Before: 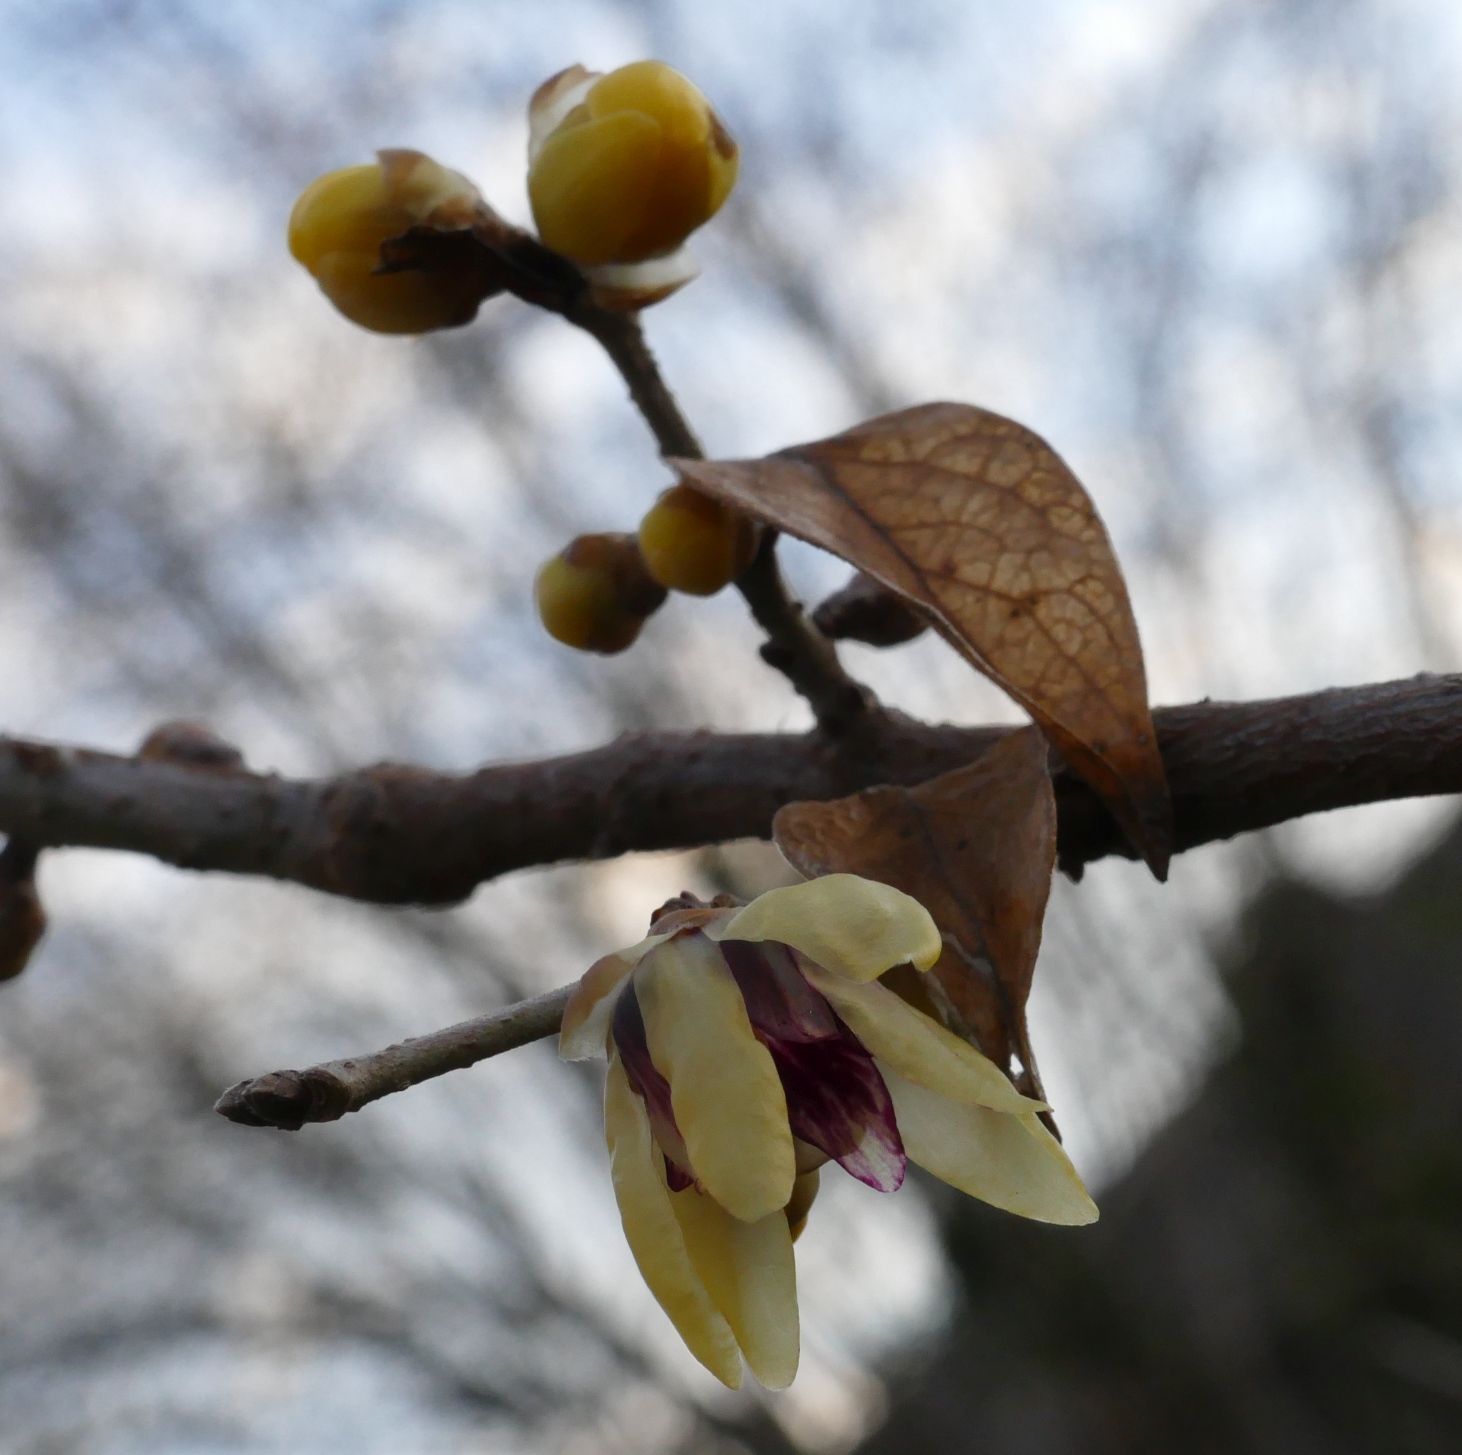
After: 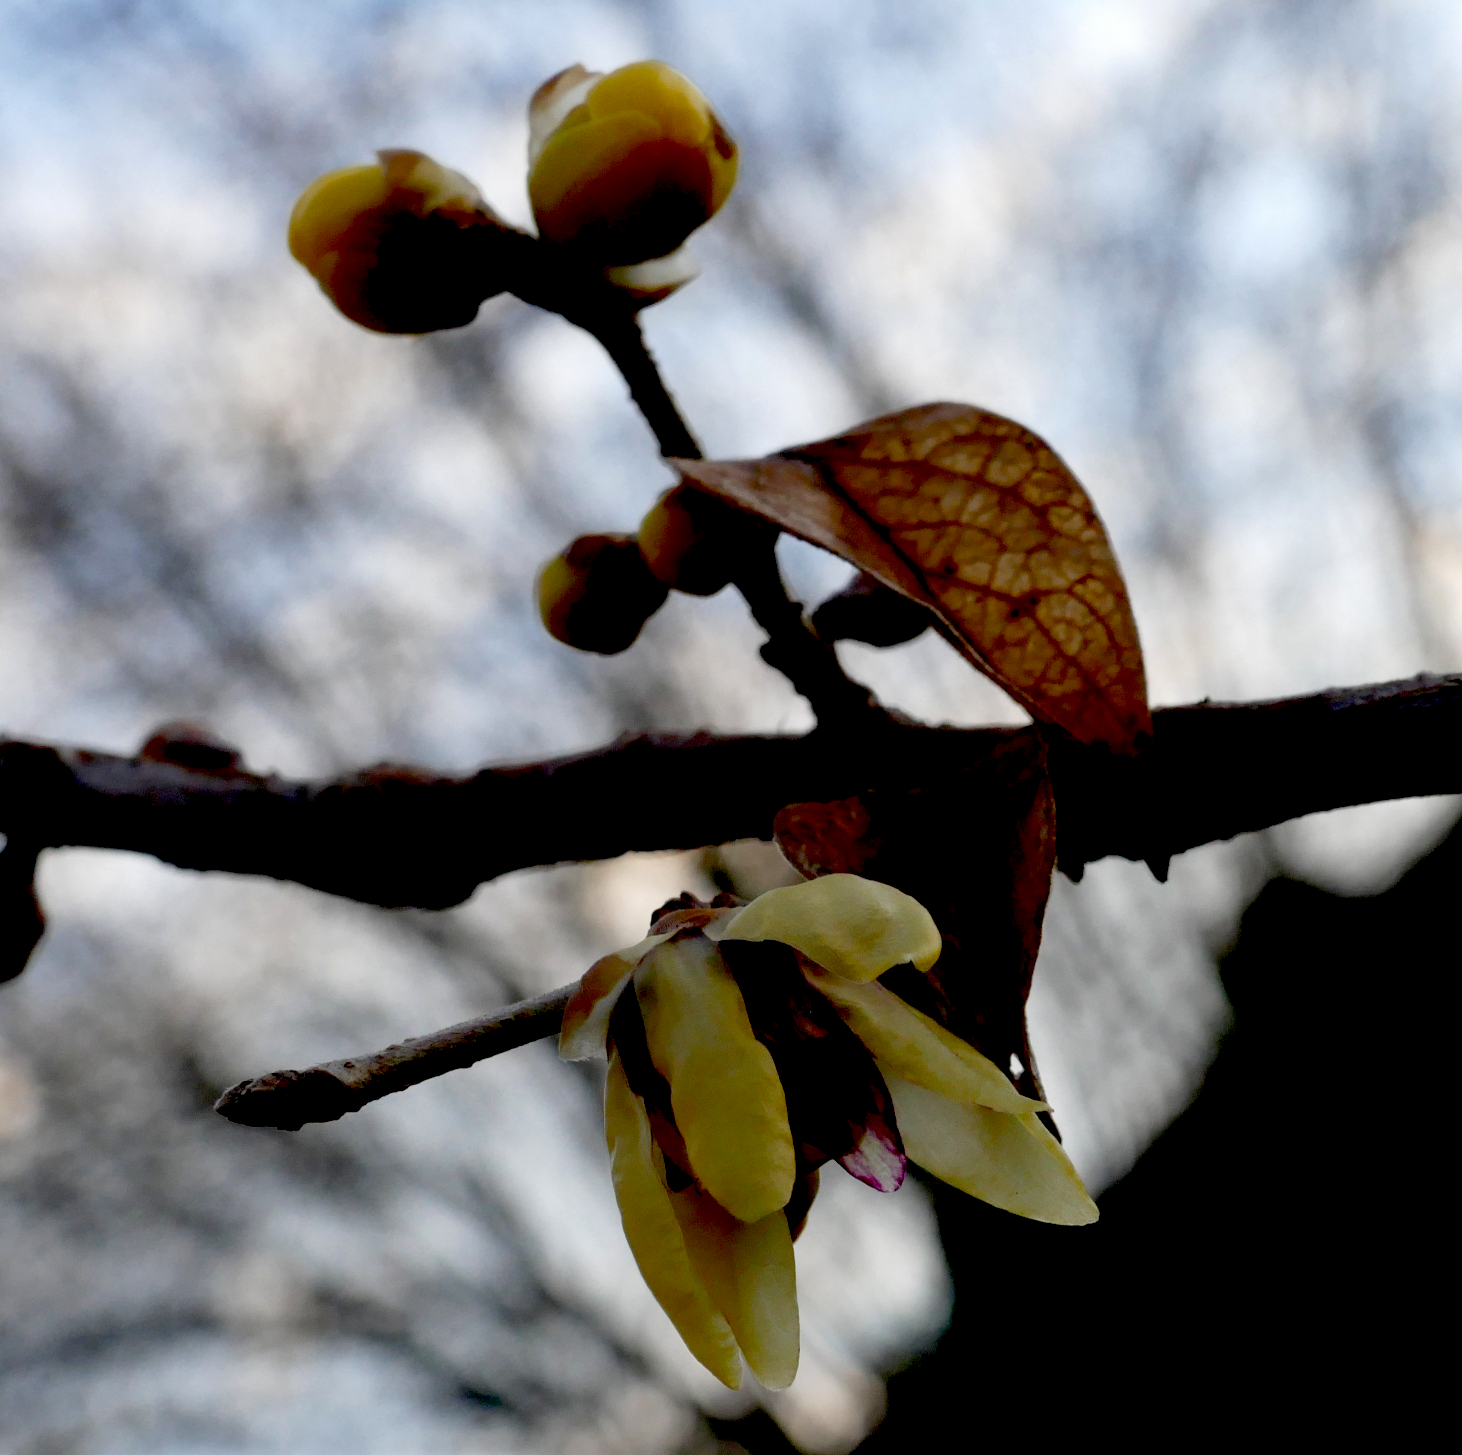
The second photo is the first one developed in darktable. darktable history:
exposure: black level correction 0.056, compensate exposure bias true, compensate highlight preservation false
